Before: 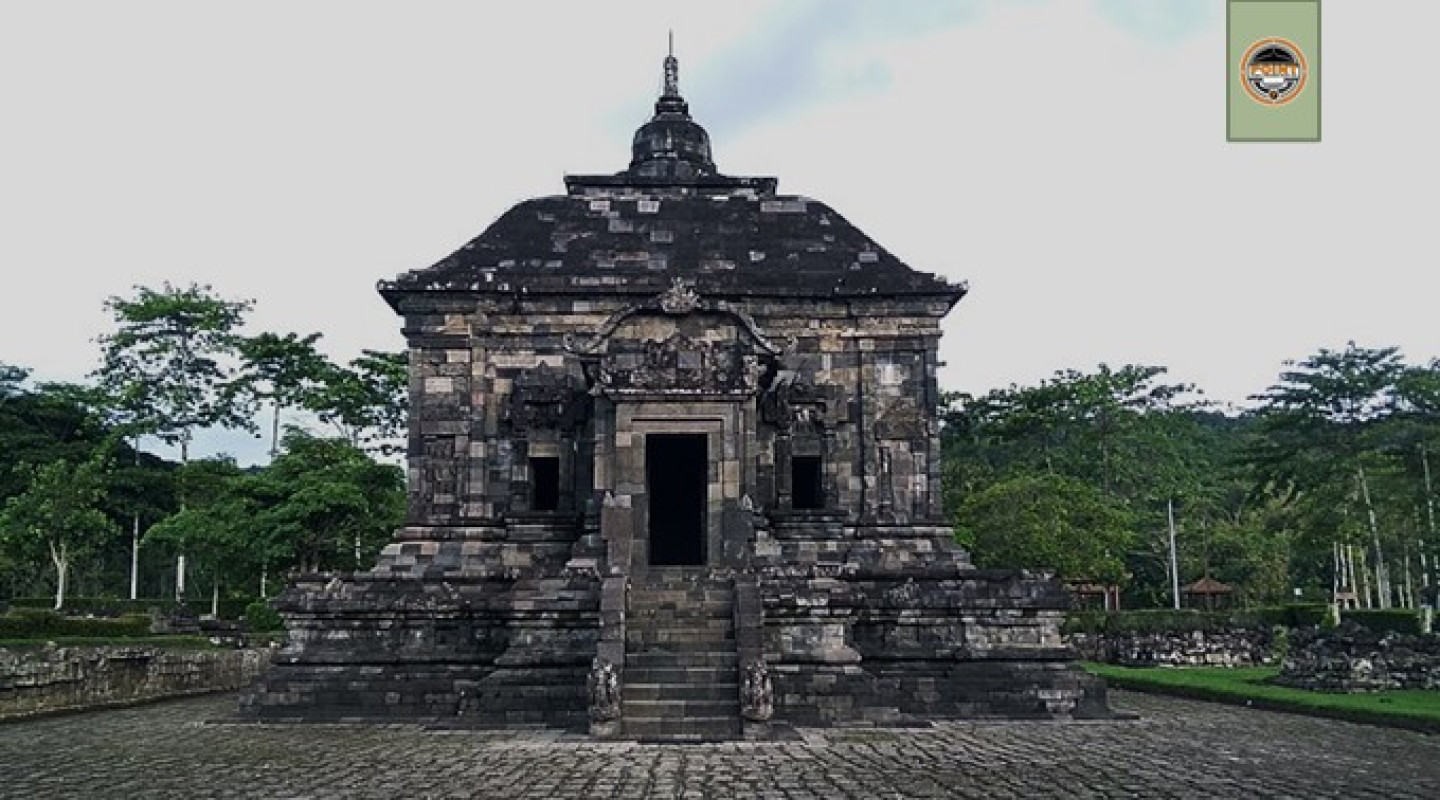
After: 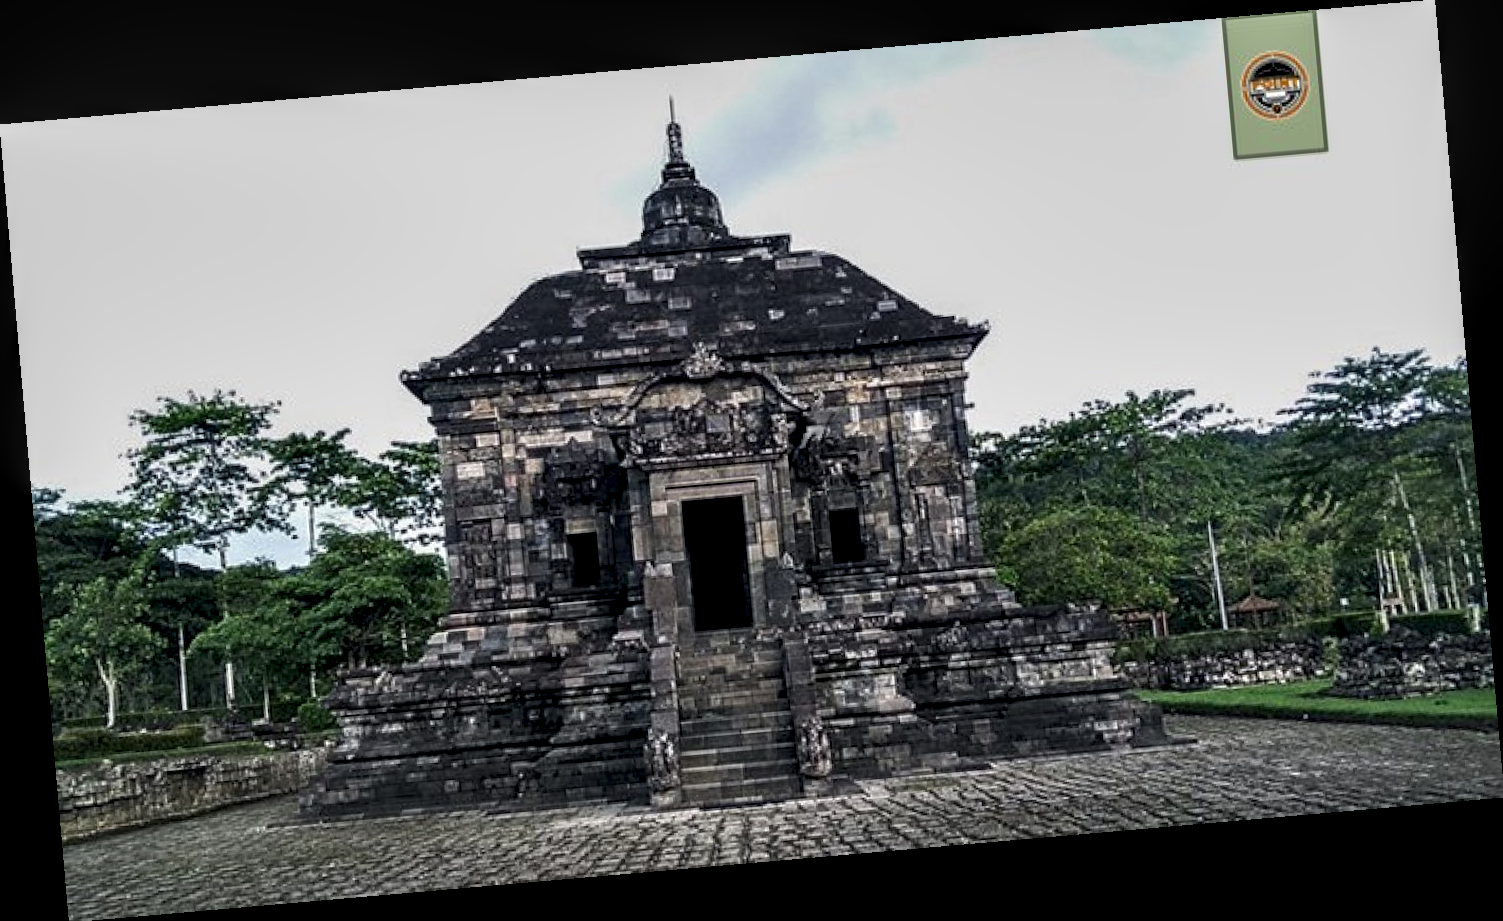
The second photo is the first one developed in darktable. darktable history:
rotate and perspective: rotation -4.98°, automatic cropping off
exposure: compensate highlight preservation false
local contrast: highlights 60%, shadows 60%, detail 160%
